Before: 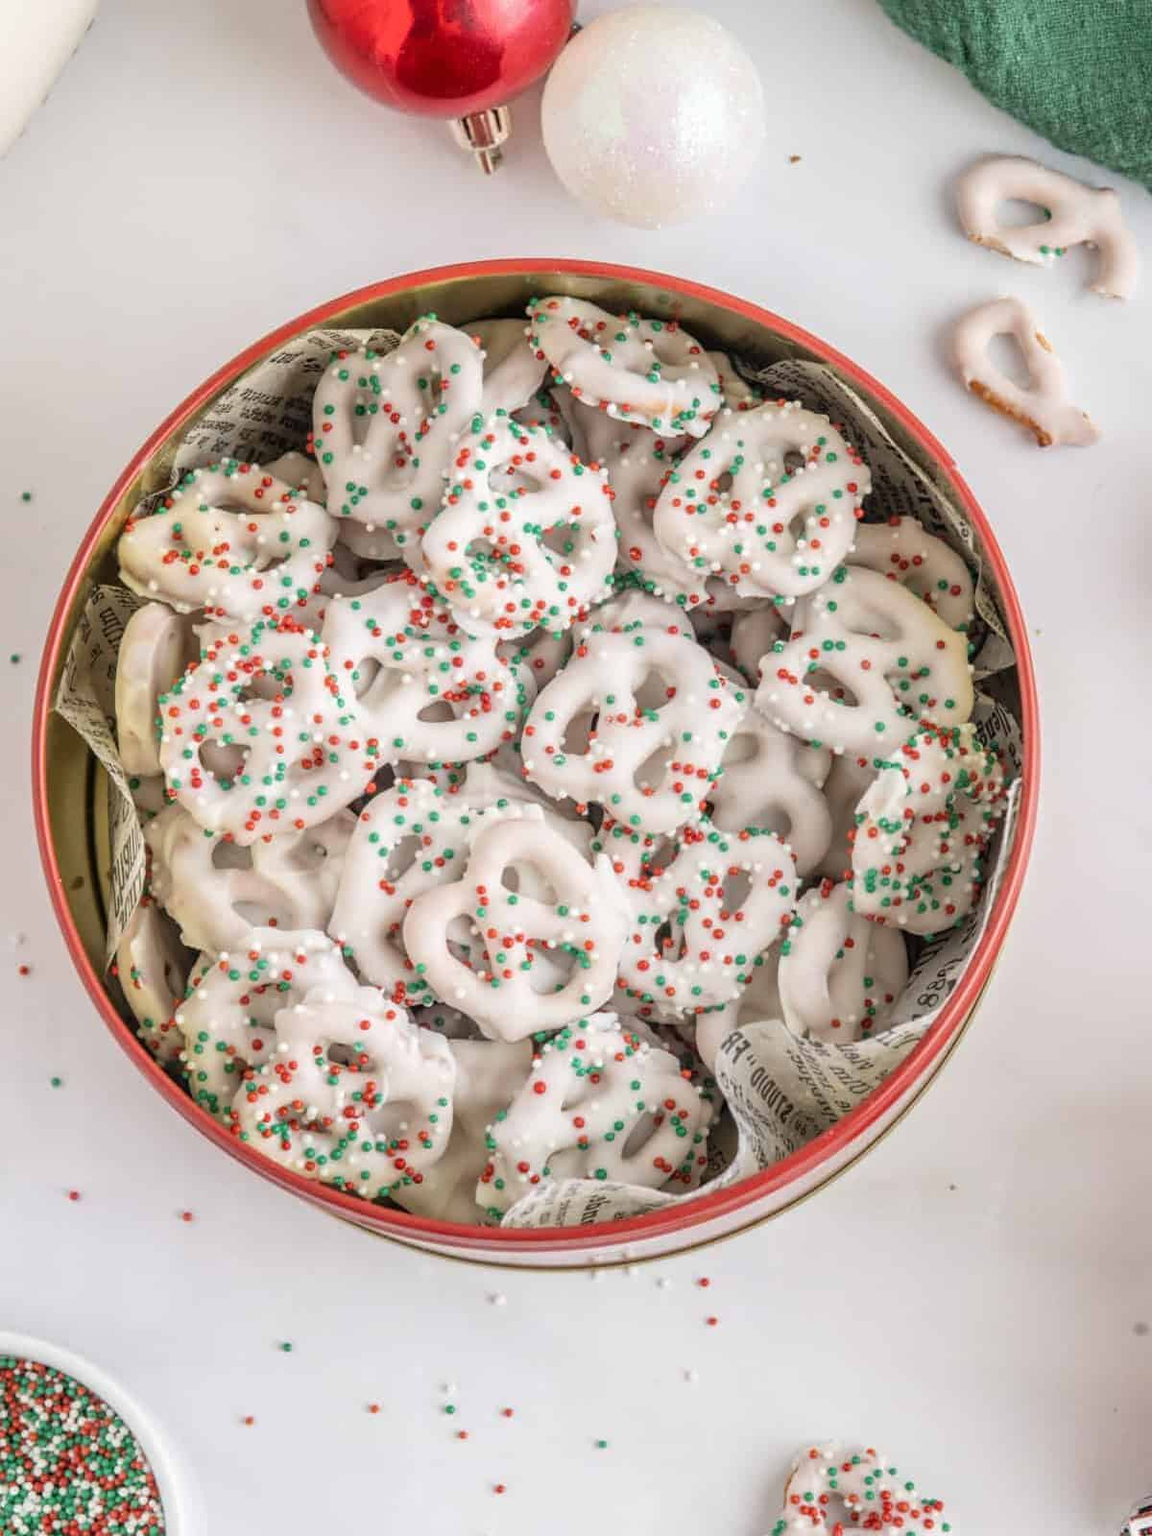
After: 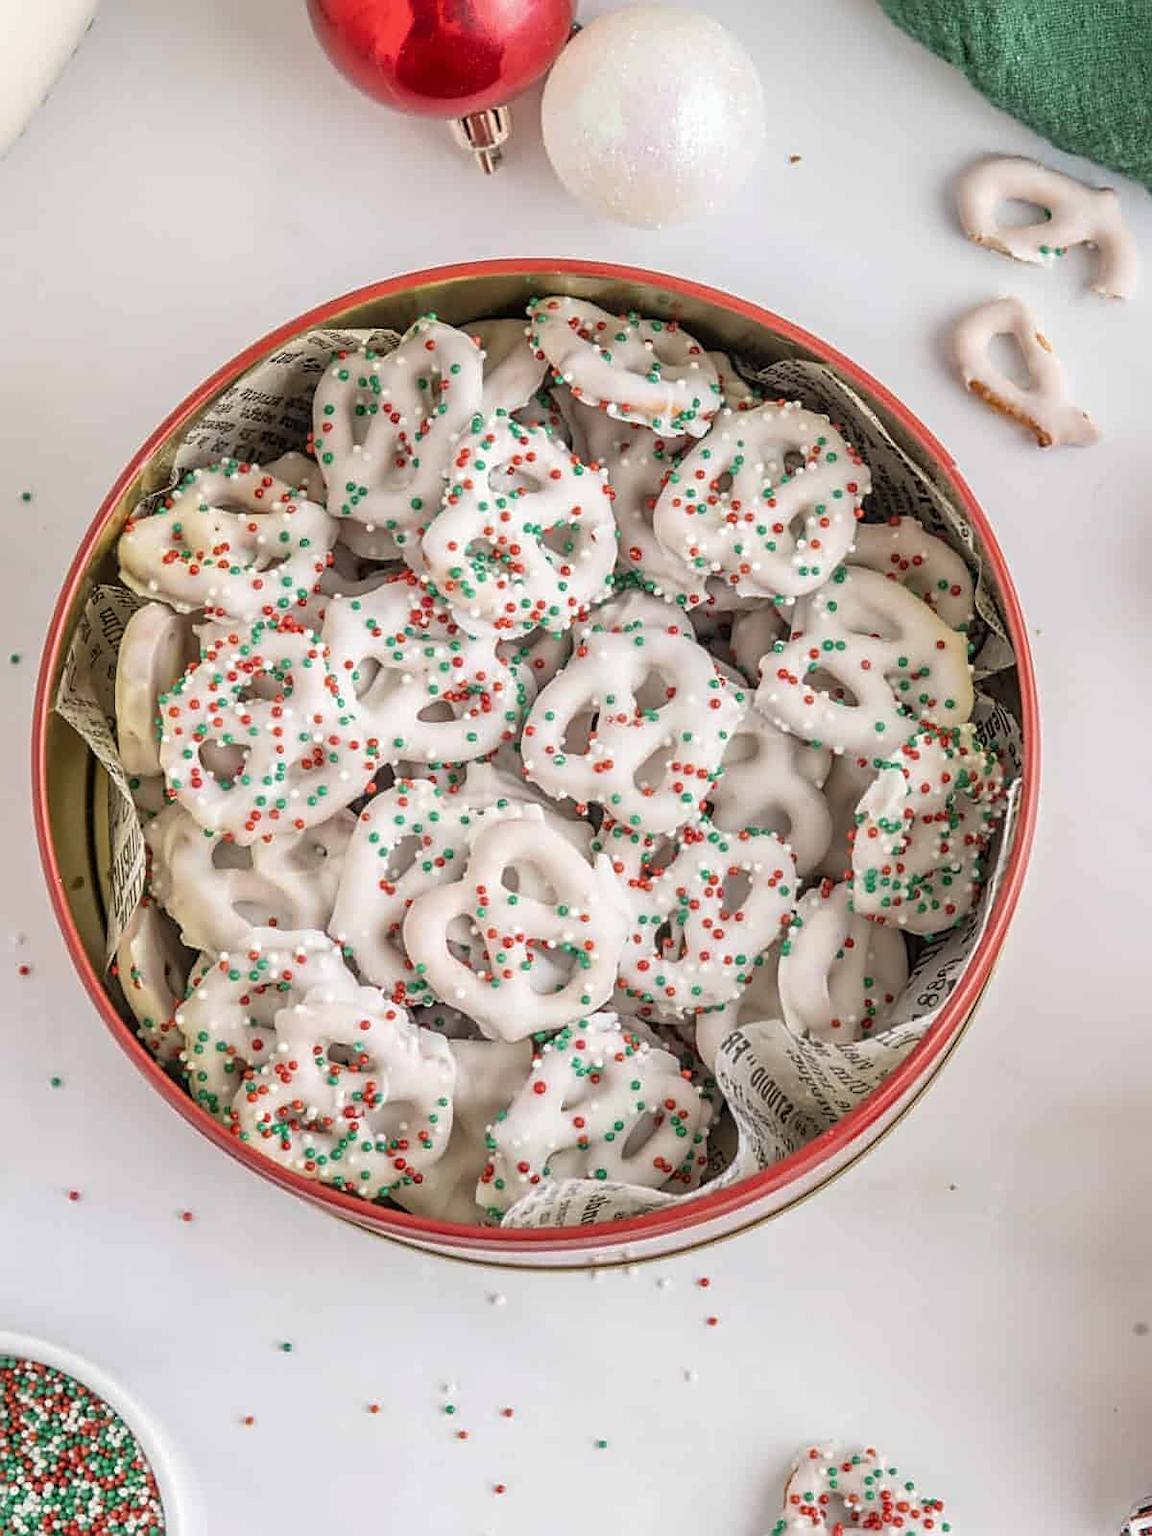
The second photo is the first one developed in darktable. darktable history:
base curve: curves: ch0 [(0, 0) (0.303, 0.277) (1, 1)]
sharpen: on, module defaults
